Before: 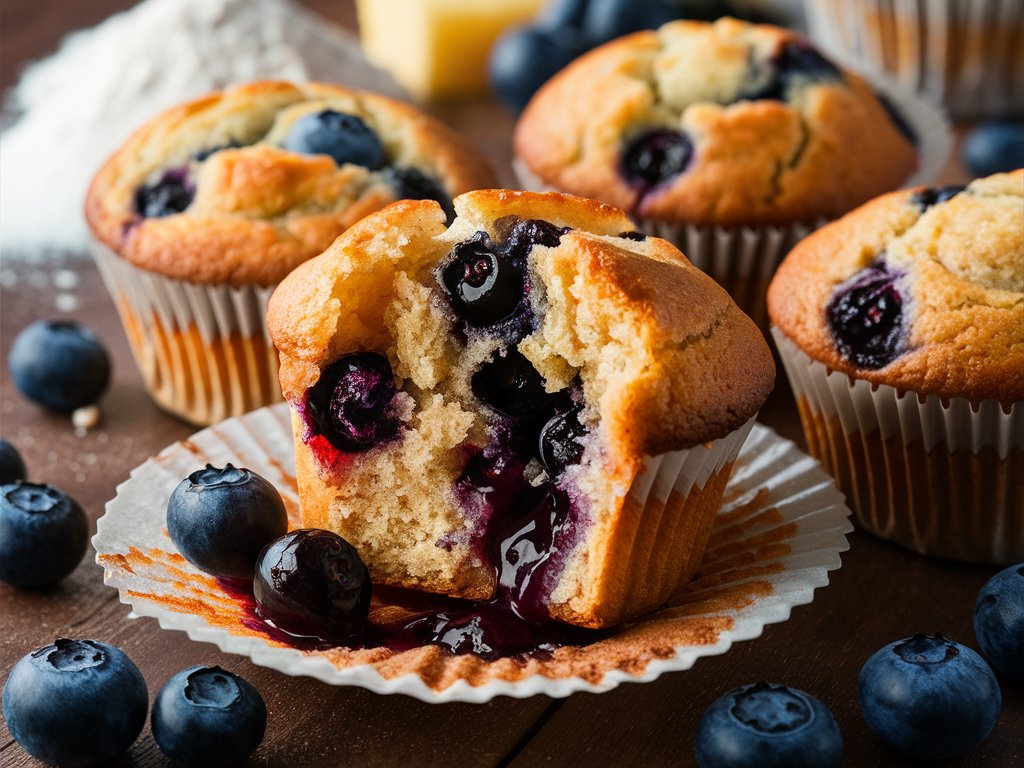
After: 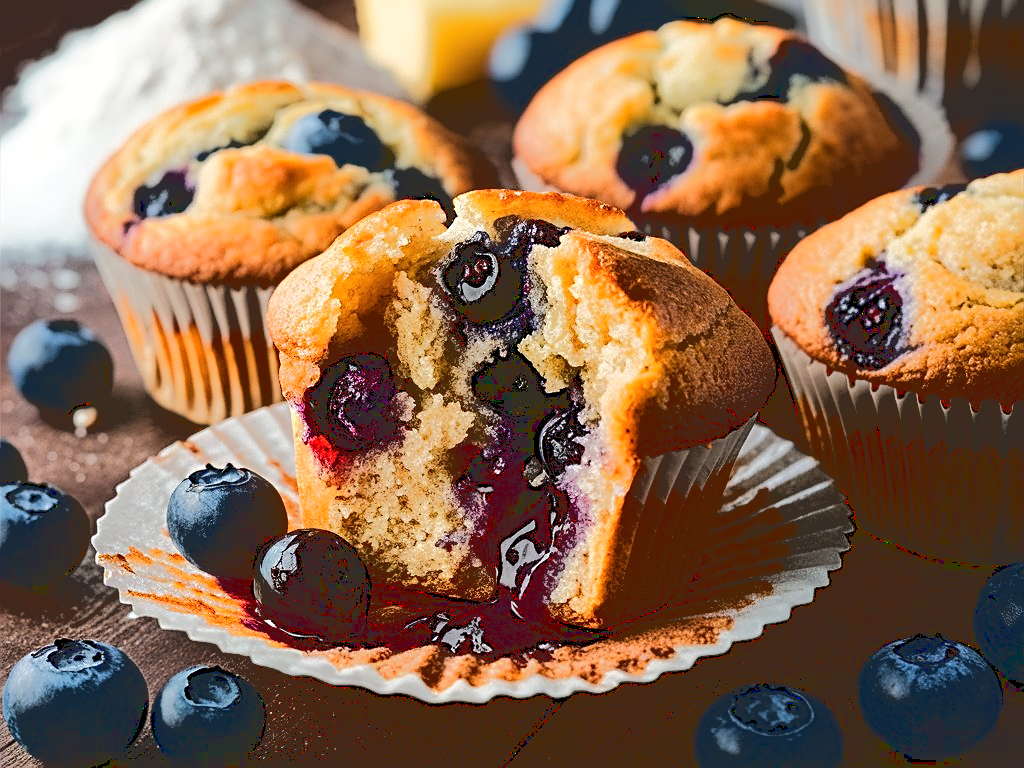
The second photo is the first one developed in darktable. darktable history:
sharpen: radius 2.767
base curve: curves: ch0 [(0.065, 0.026) (0.236, 0.358) (0.53, 0.546) (0.777, 0.841) (0.924, 0.992)], preserve colors average RGB
white balance: emerald 1
